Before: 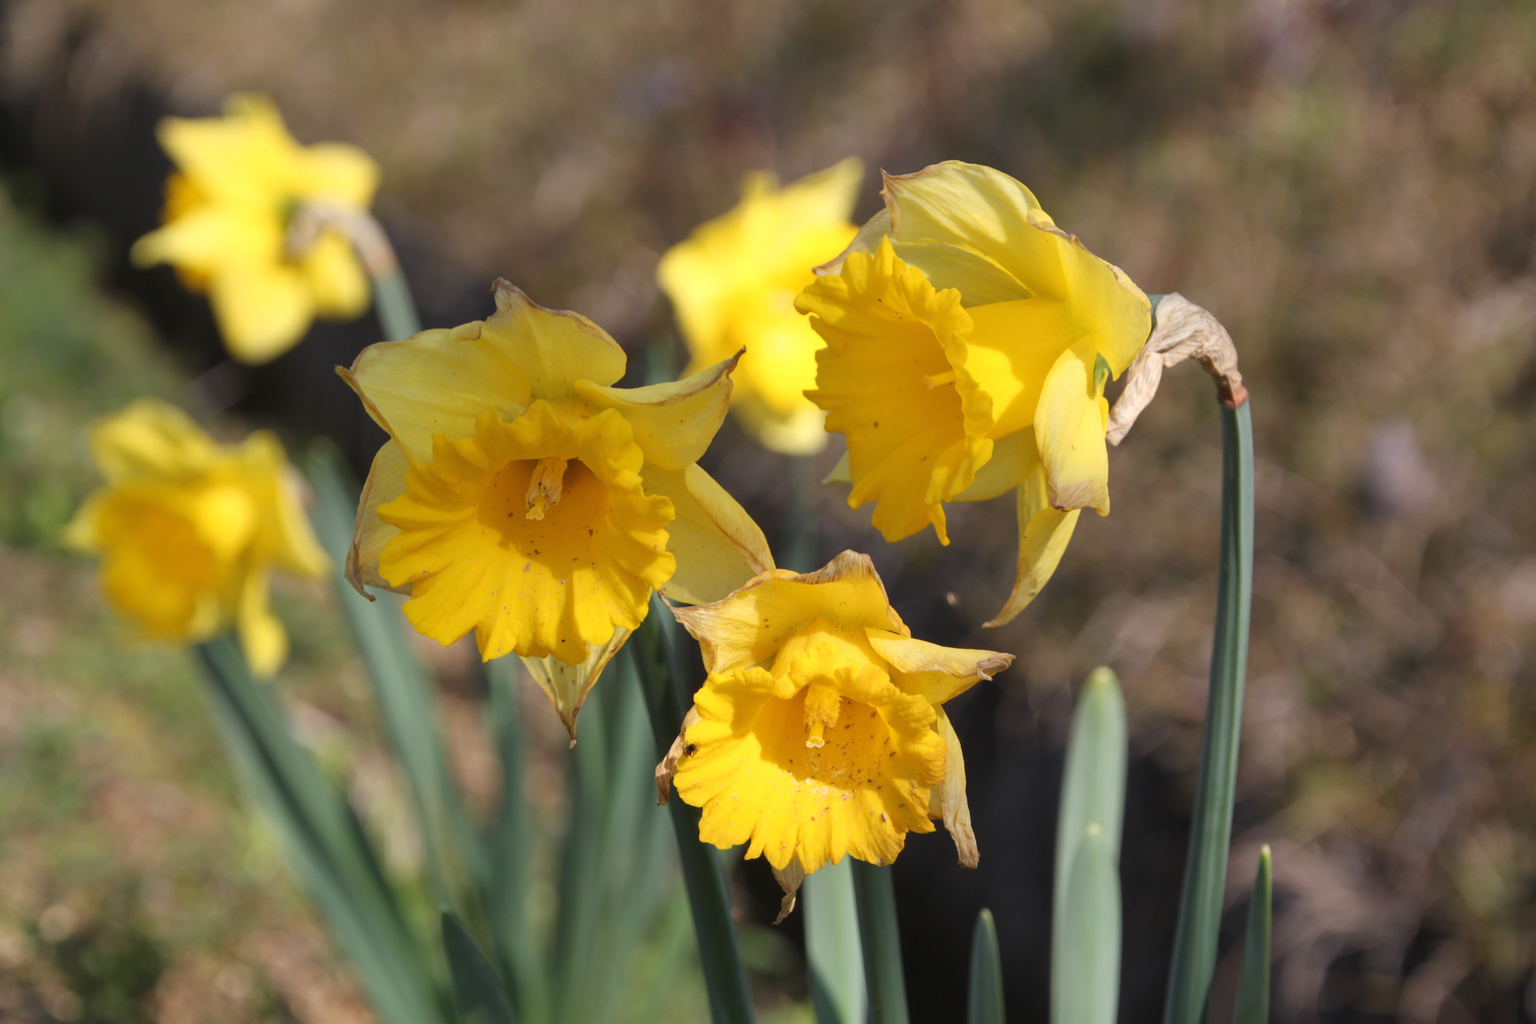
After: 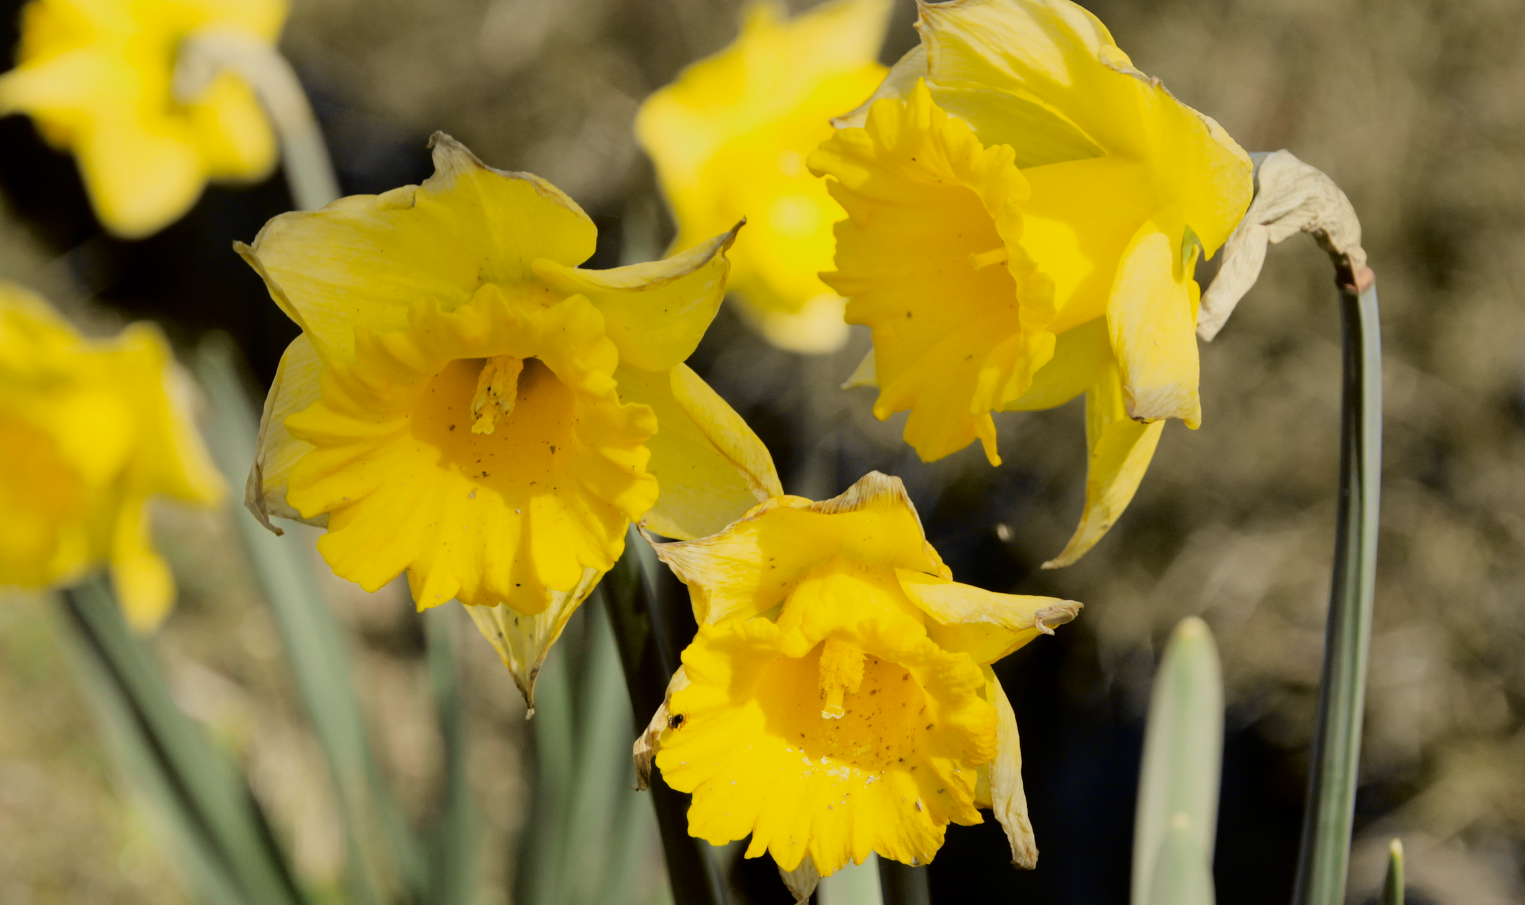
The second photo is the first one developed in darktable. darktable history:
crop: left 9.712%, top 16.928%, right 10.845%, bottom 12.332%
tone curve: curves: ch0 [(0.017, 0) (0.122, 0.046) (0.295, 0.297) (0.449, 0.505) (0.559, 0.629) (0.729, 0.796) (0.879, 0.898) (1, 0.97)]; ch1 [(0, 0) (0.393, 0.4) (0.447, 0.447) (0.485, 0.497) (0.522, 0.503) (0.539, 0.52) (0.606, 0.6) (0.696, 0.679) (1, 1)]; ch2 [(0, 0) (0.369, 0.388) (0.449, 0.431) (0.499, 0.501) (0.516, 0.536) (0.604, 0.599) (0.741, 0.763) (1, 1)], color space Lab, independent channels, preserve colors none
filmic rgb: black relative exposure -7.65 EV, white relative exposure 4.56 EV, hardness 3.61
color contrast: green-magenta contrast 0.85, blue-yellow contrast 1.25, unbound 0
